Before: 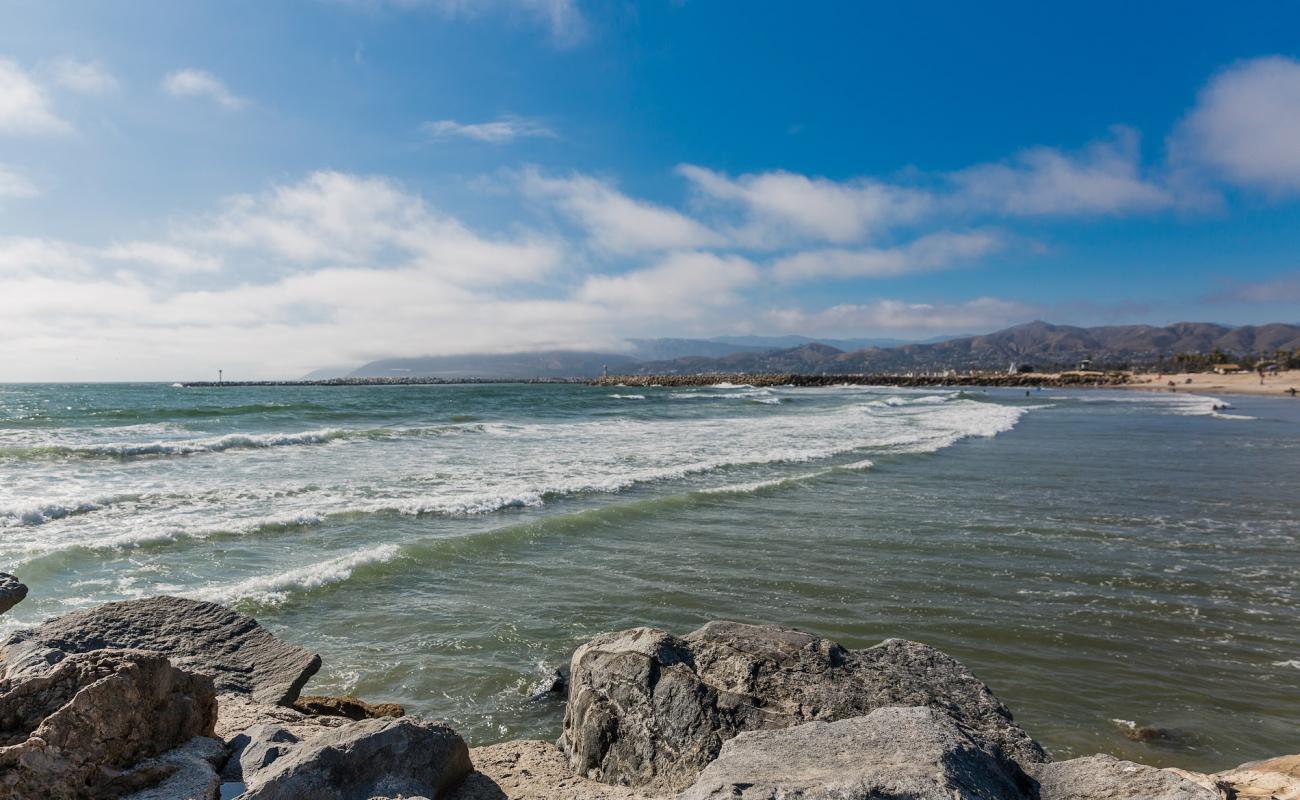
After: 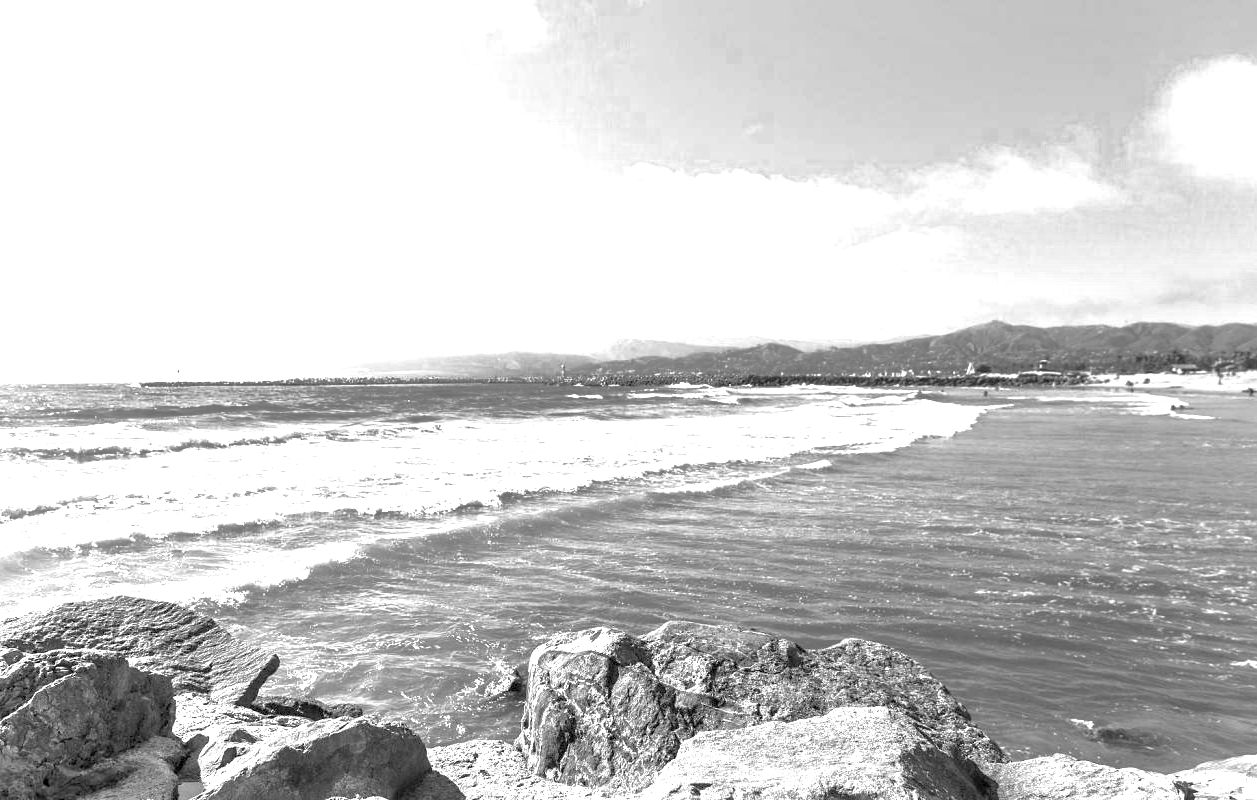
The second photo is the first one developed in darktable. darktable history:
base curve: curves: ch0 [(0, 0) (0.303, 0.277) (1, 1)], preserve colors none
contrast brightness saturation: contrast 0.052, brightness 0.06, saturation 0.013
color calibration: output gray [0.246, 0.254, 0.501, 0], x 0.37, y 0.382, temperature 4315.95 K
exposure: black level correction 0.001, exposure 1.728 EV, compensate exposure bias true, compensate highlight preservation false
crop and rotate: left 3.289%
shadows and highlights: on, module defaults
